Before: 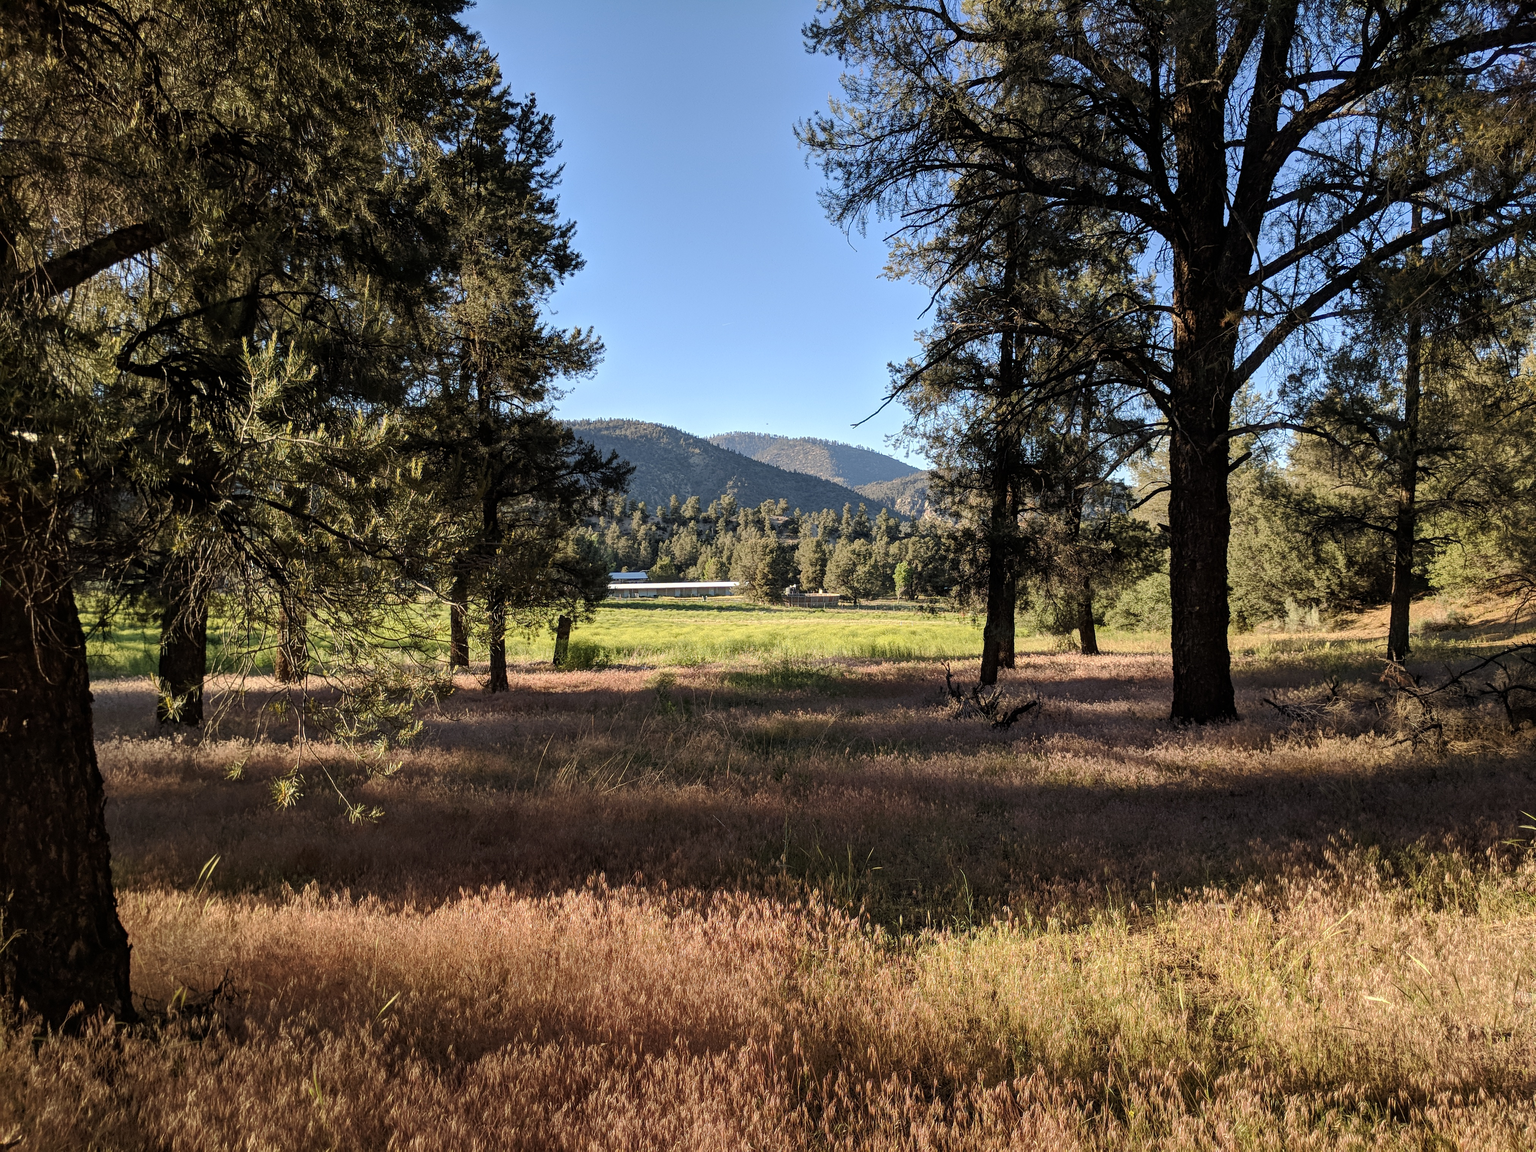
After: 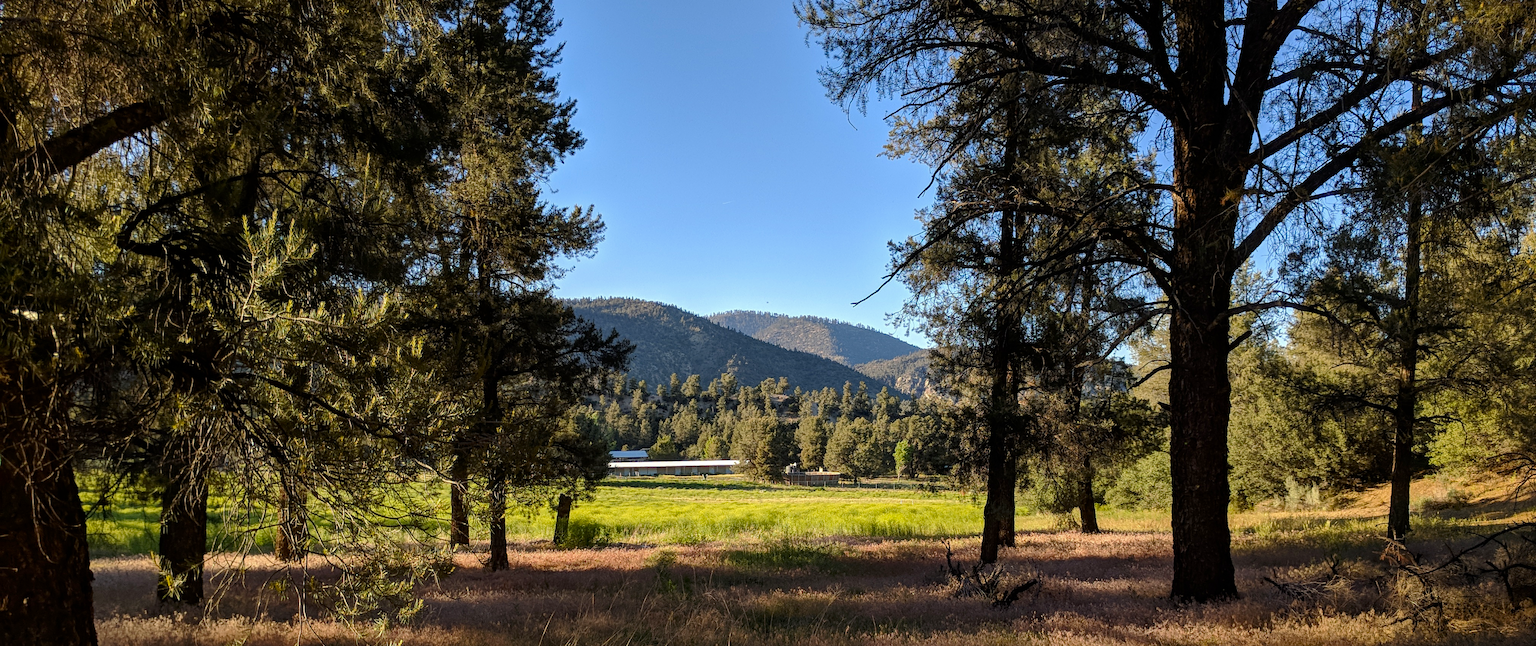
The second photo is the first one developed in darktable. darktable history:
contrast brightness saturation: brightness -0.09
crop and rotate: top 10.605%, bottom 33.274%
color balance rgb: perceptual saturation grading › global saturation 30%
shadows and highlights: shadows 25, highlights -25
